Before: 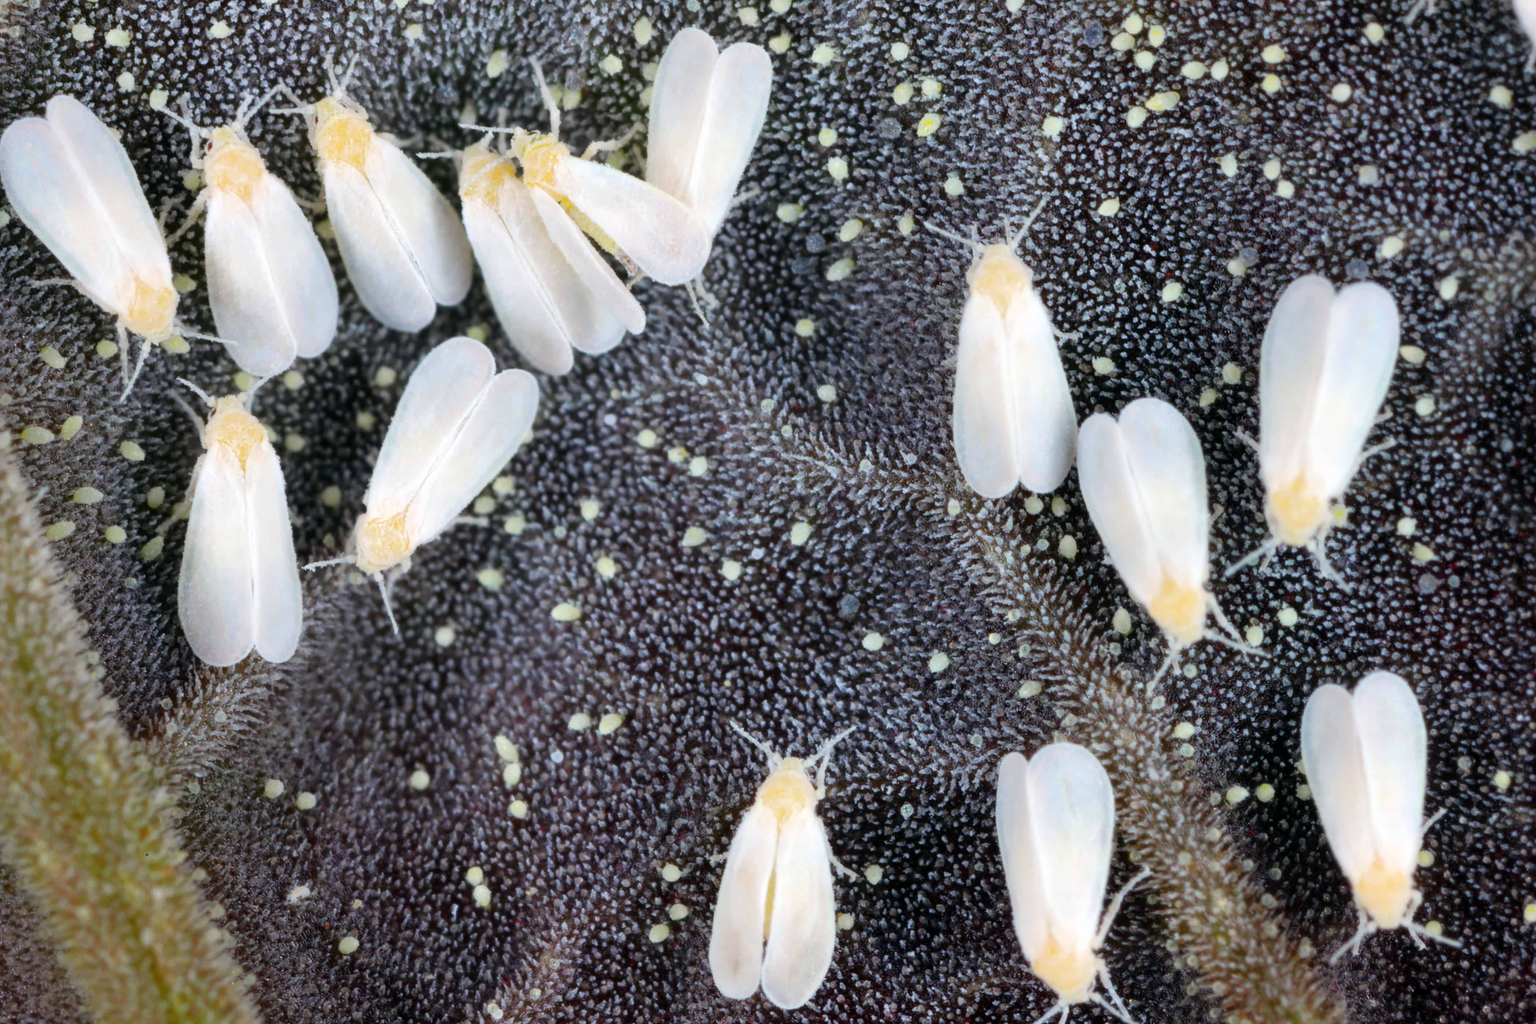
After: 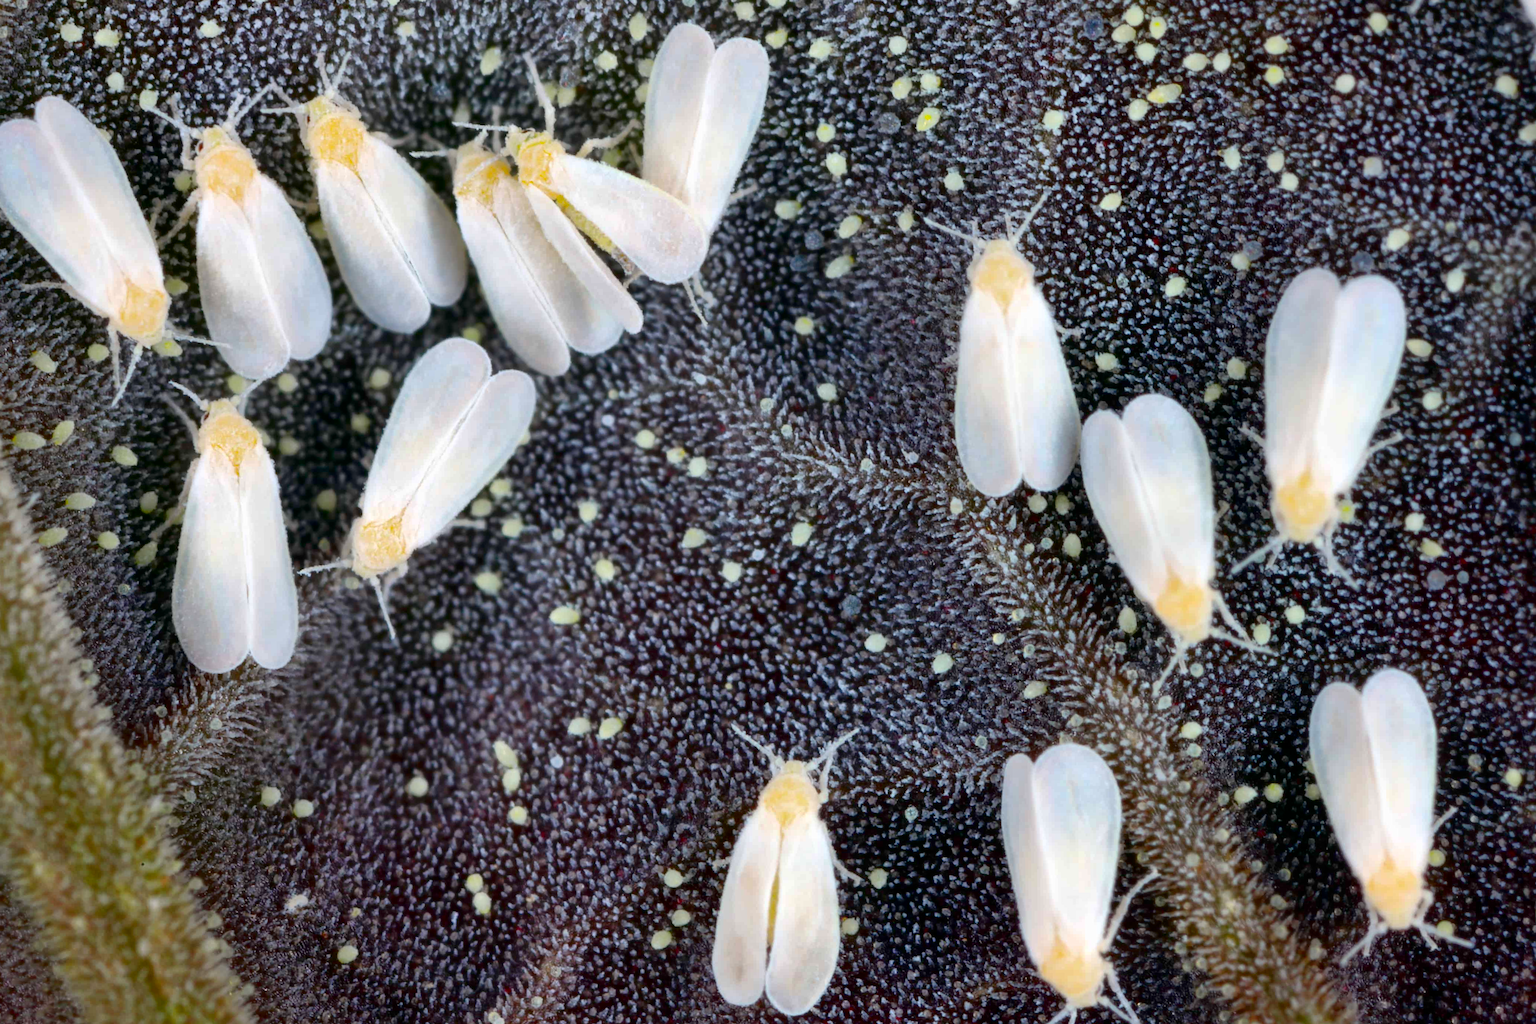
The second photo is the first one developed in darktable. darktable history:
contrast brightness saturation: contrast 0.2, brightness -0.11, saturation 0.1
rotate and perspective: rotation -0.45°, automatic cropping original format, crop left 0.008, crop right 0.992, crop top 0.012, crop bottom 0.988
tone equalizer: on, module defaults
shadows and highlights: on, module defaults
